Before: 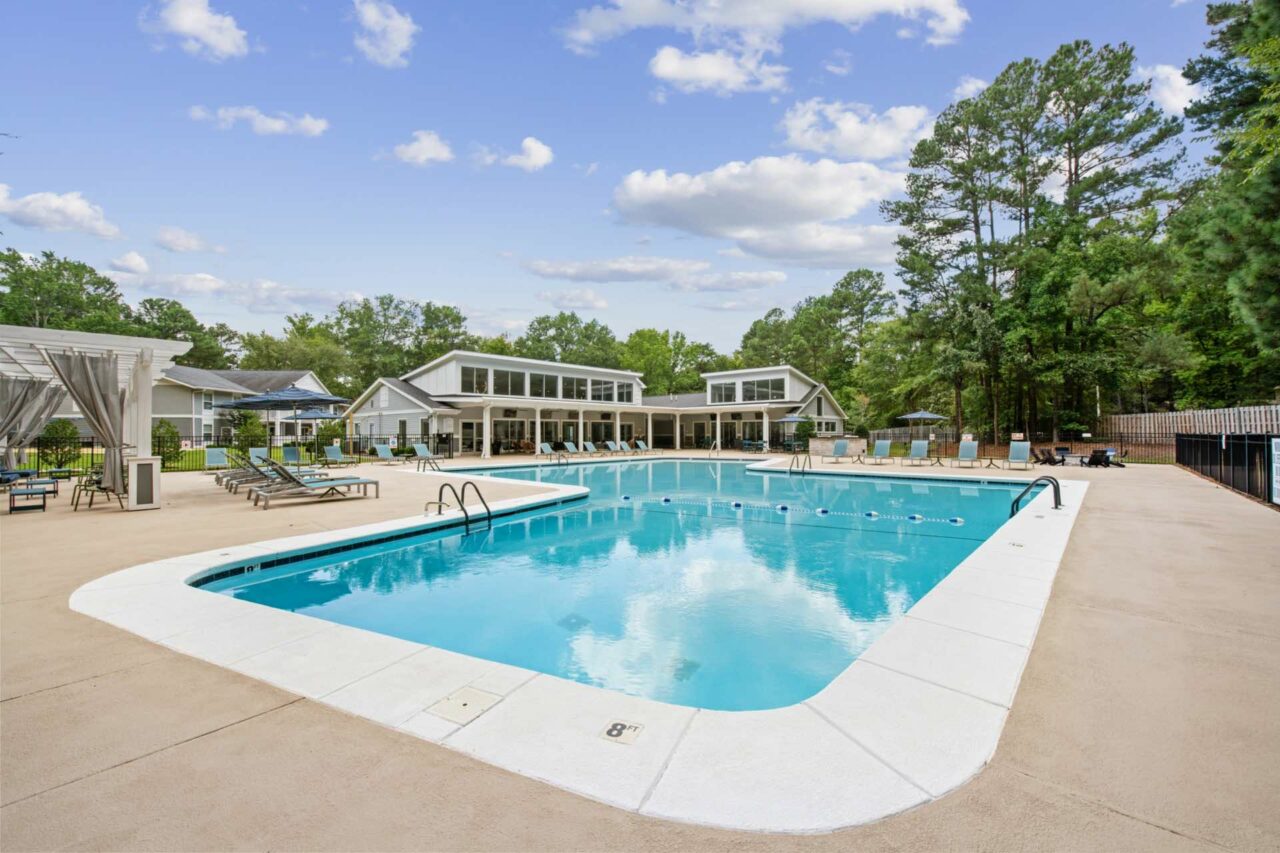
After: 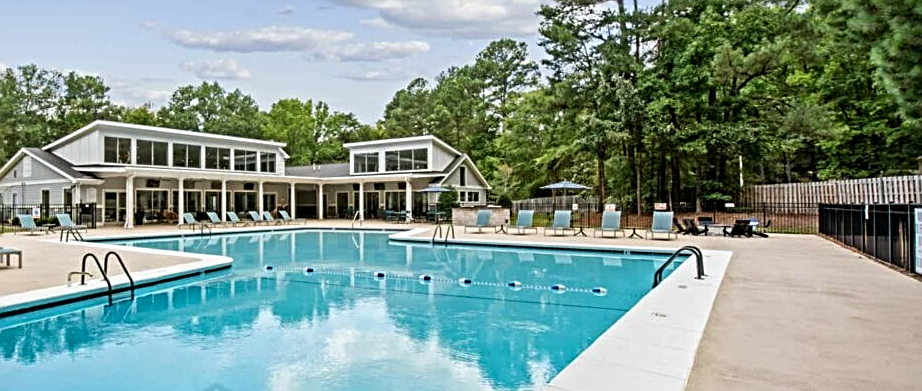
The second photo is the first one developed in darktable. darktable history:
contrast equalizer: y [[0.5, 0.501, 0.525, 0.597, 0.58, 0.514], [0.5 ×6], [0.5 ×6], [0 ×6], [0 ×6]]
crop and rotate: left 27.938%, top 27.046%, bottom 27.046%
sharpen: amount 0.55
